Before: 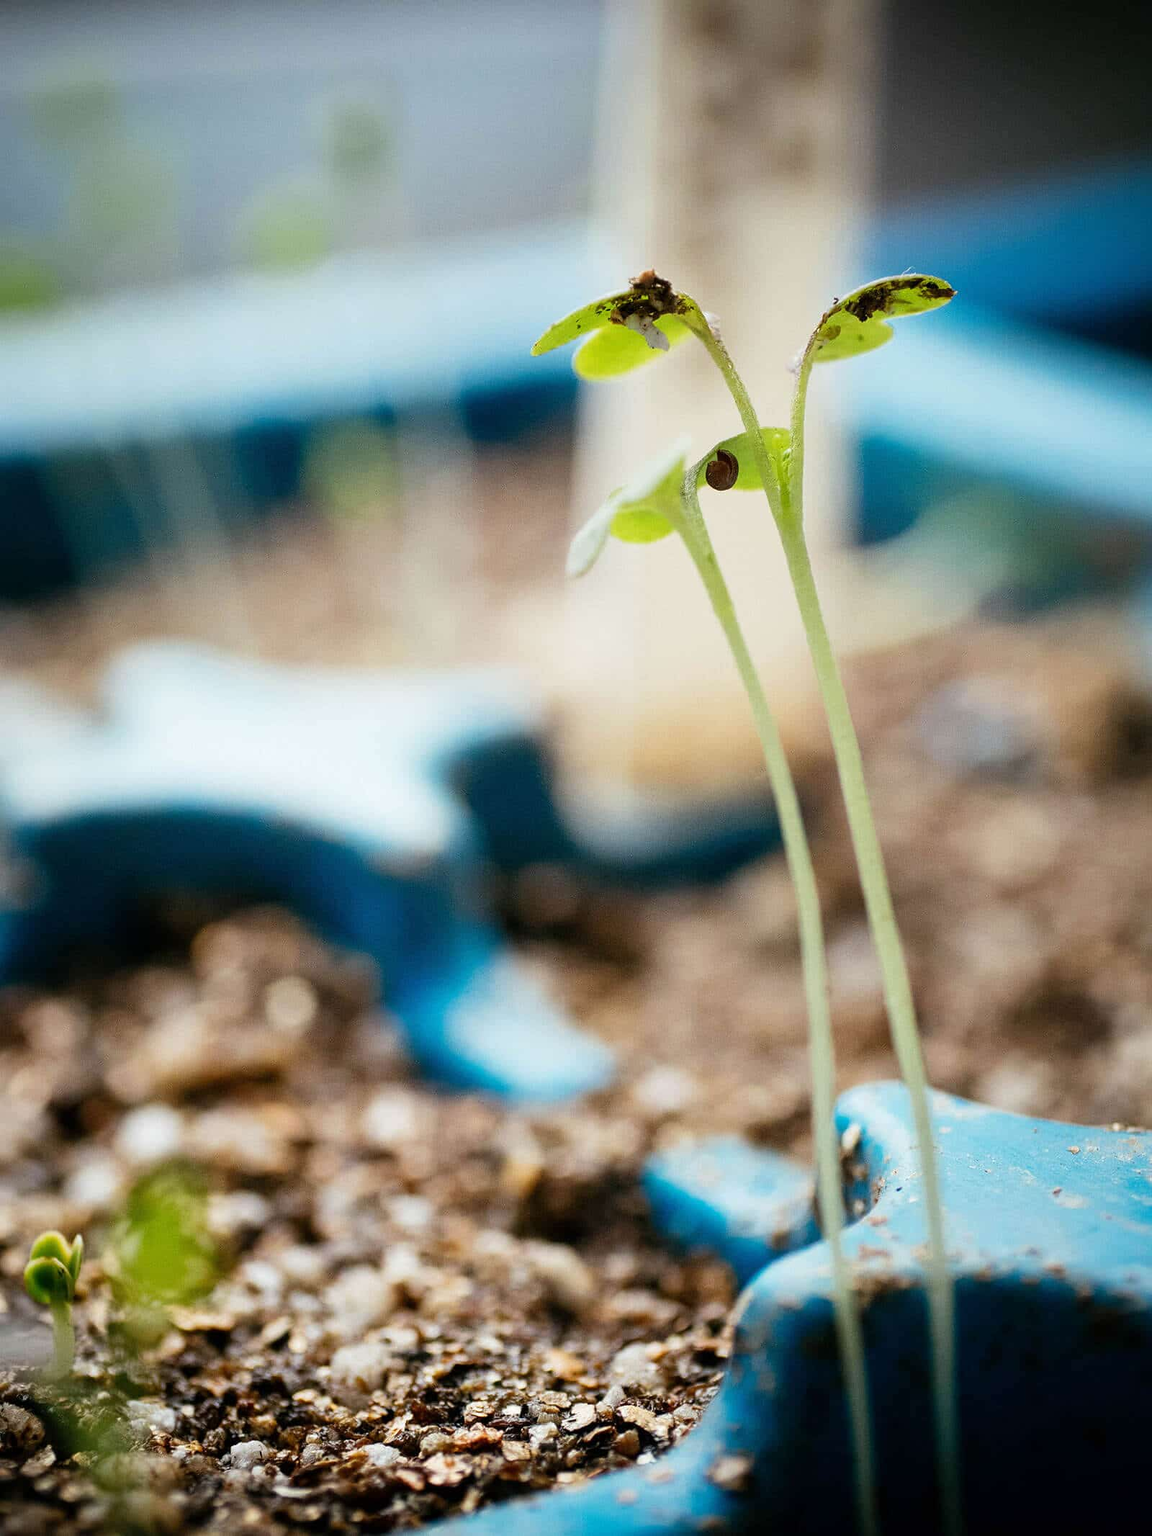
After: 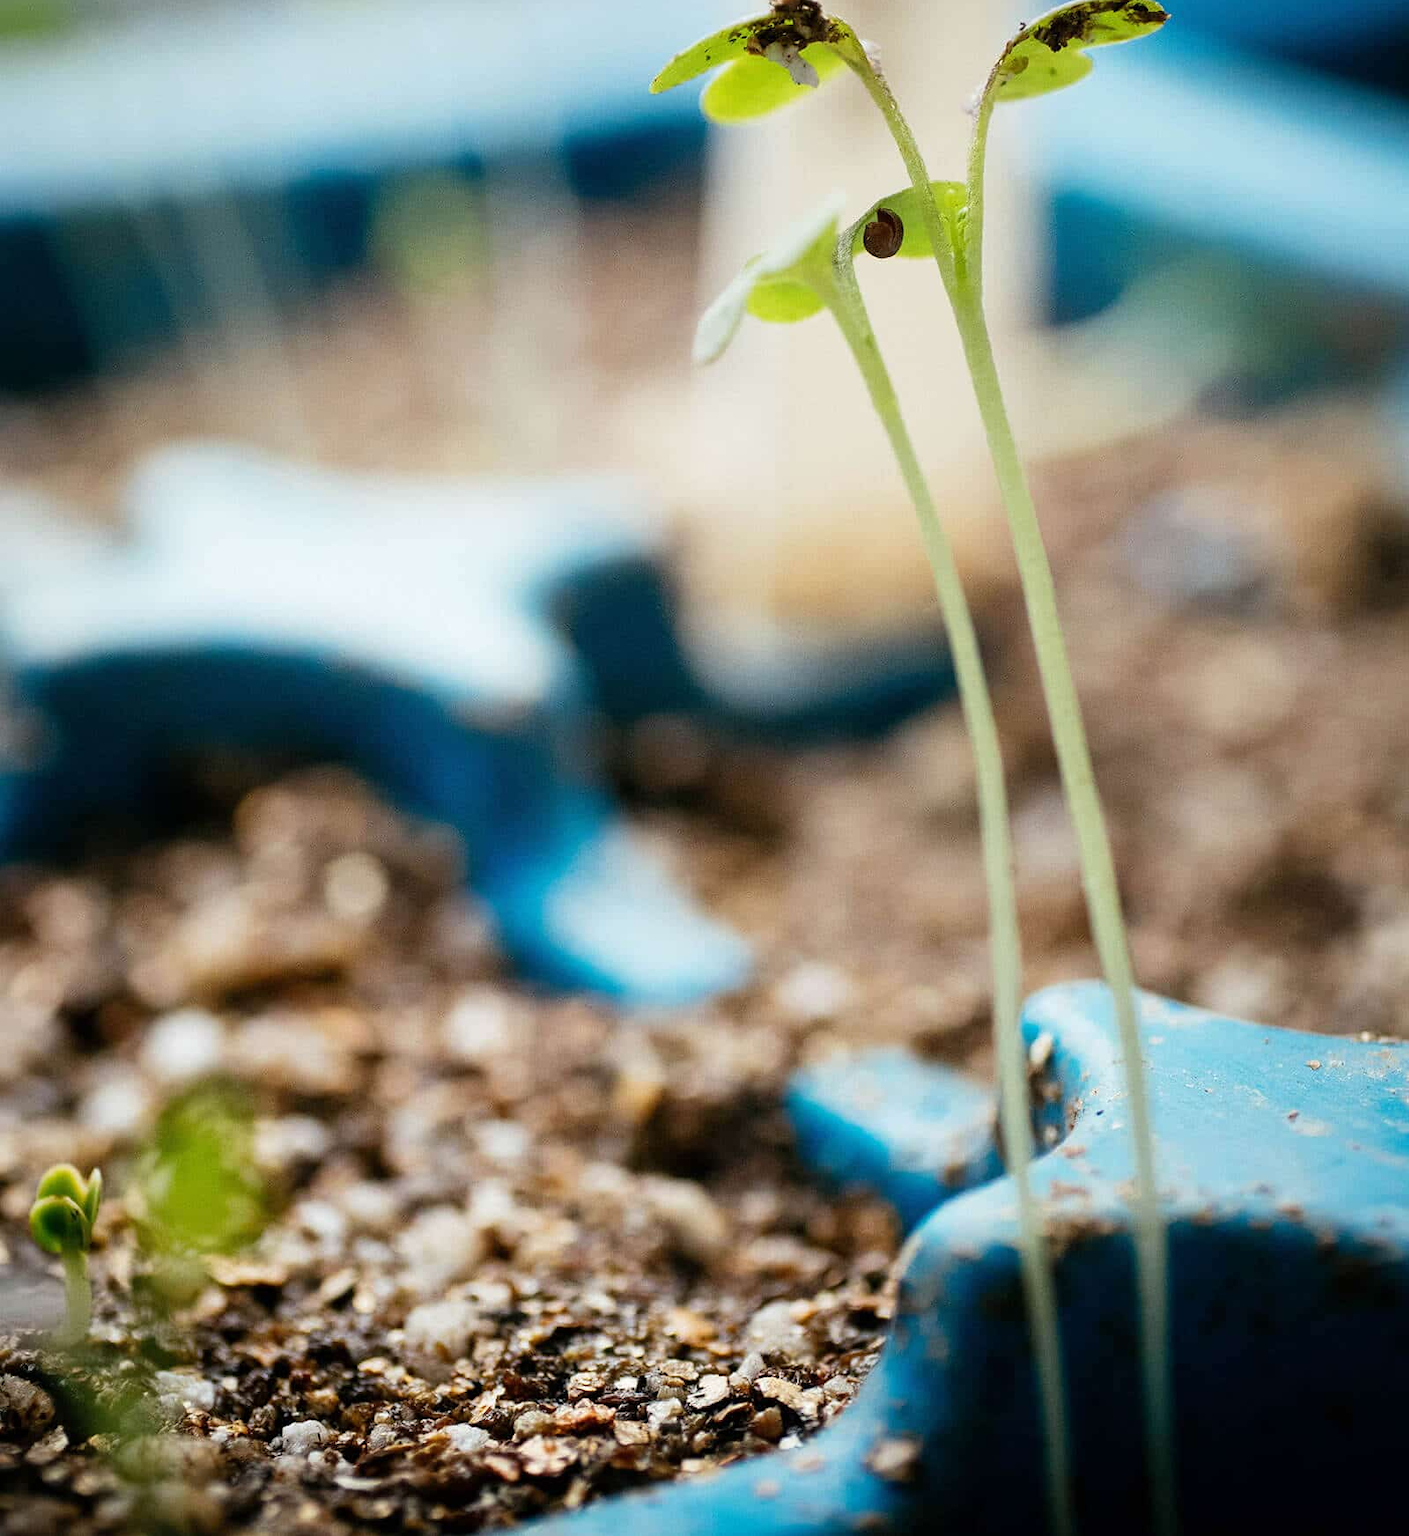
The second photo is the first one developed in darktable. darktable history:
crop and rotate: top 18.233%
